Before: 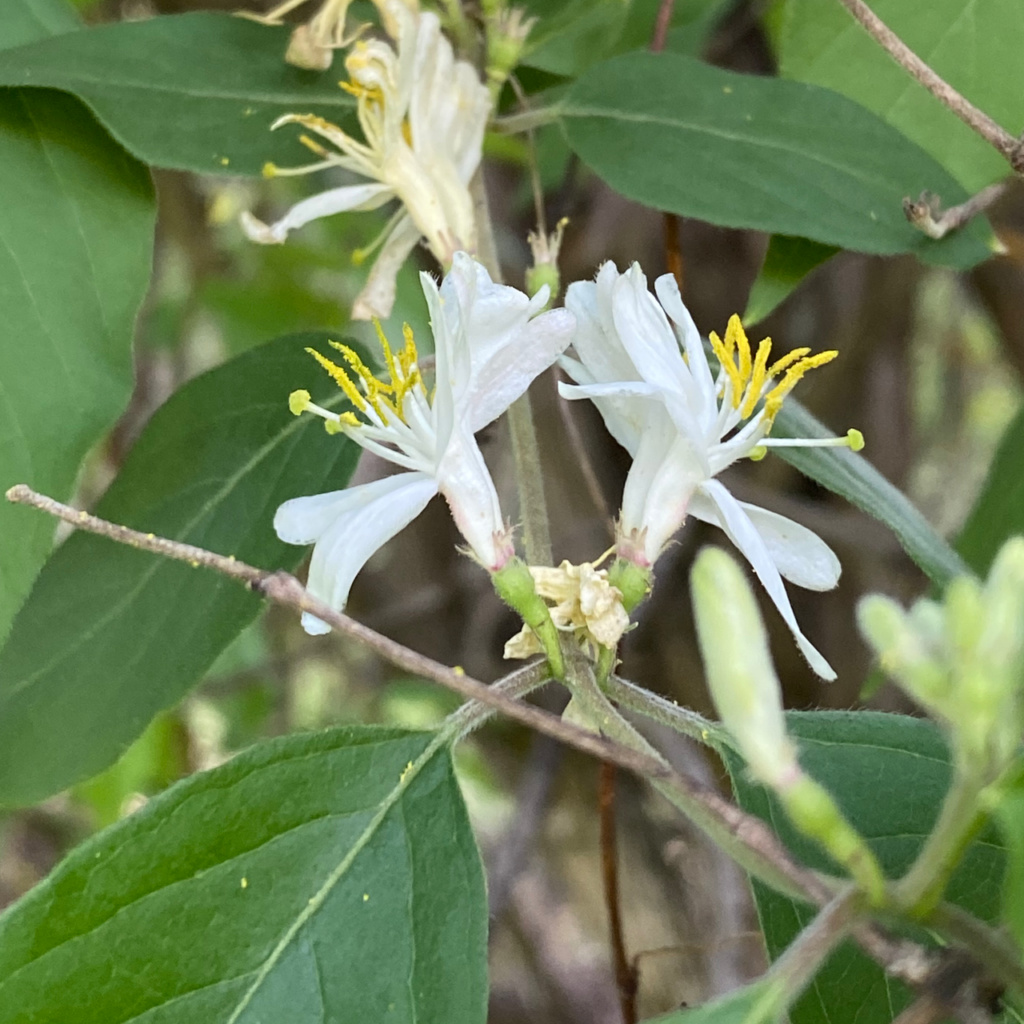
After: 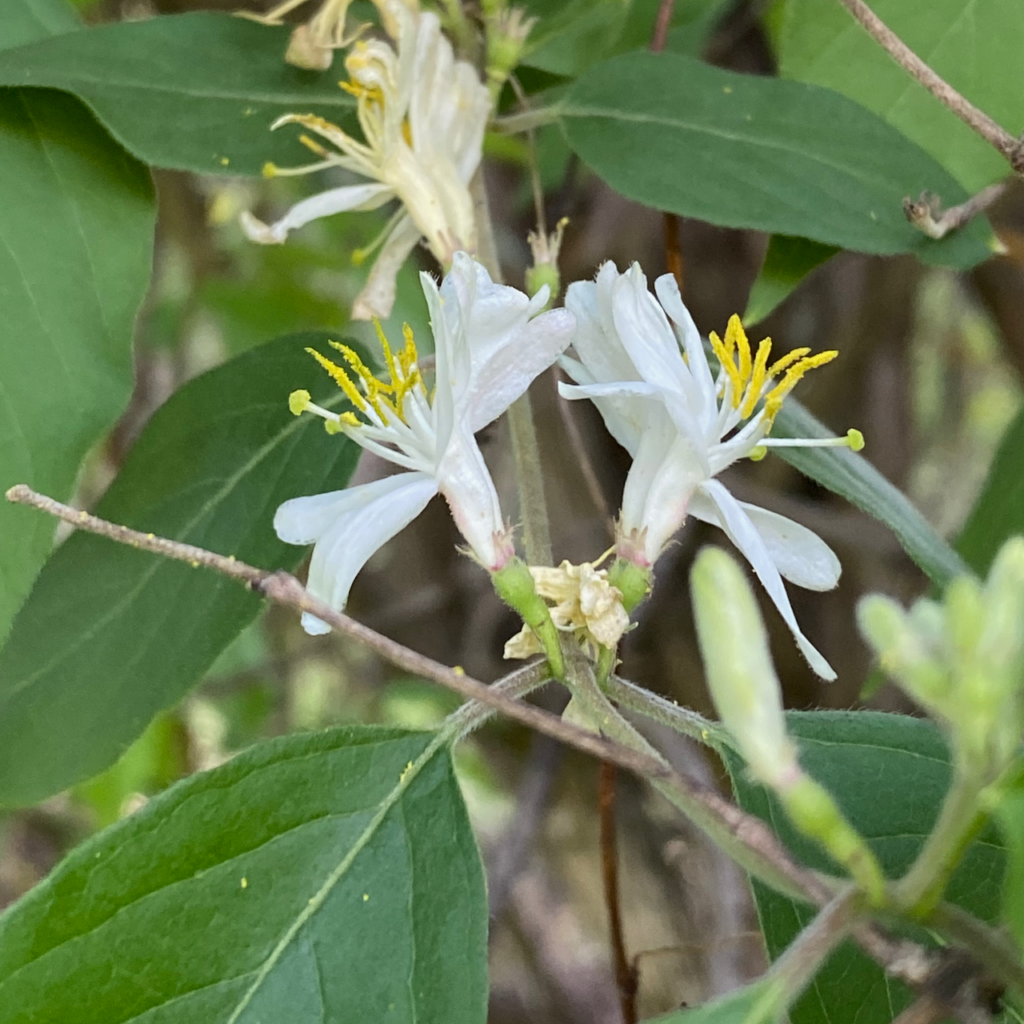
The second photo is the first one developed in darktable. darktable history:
shadows and highlights: shadows -20, white point adjustment -1.92, highlights -35.01
